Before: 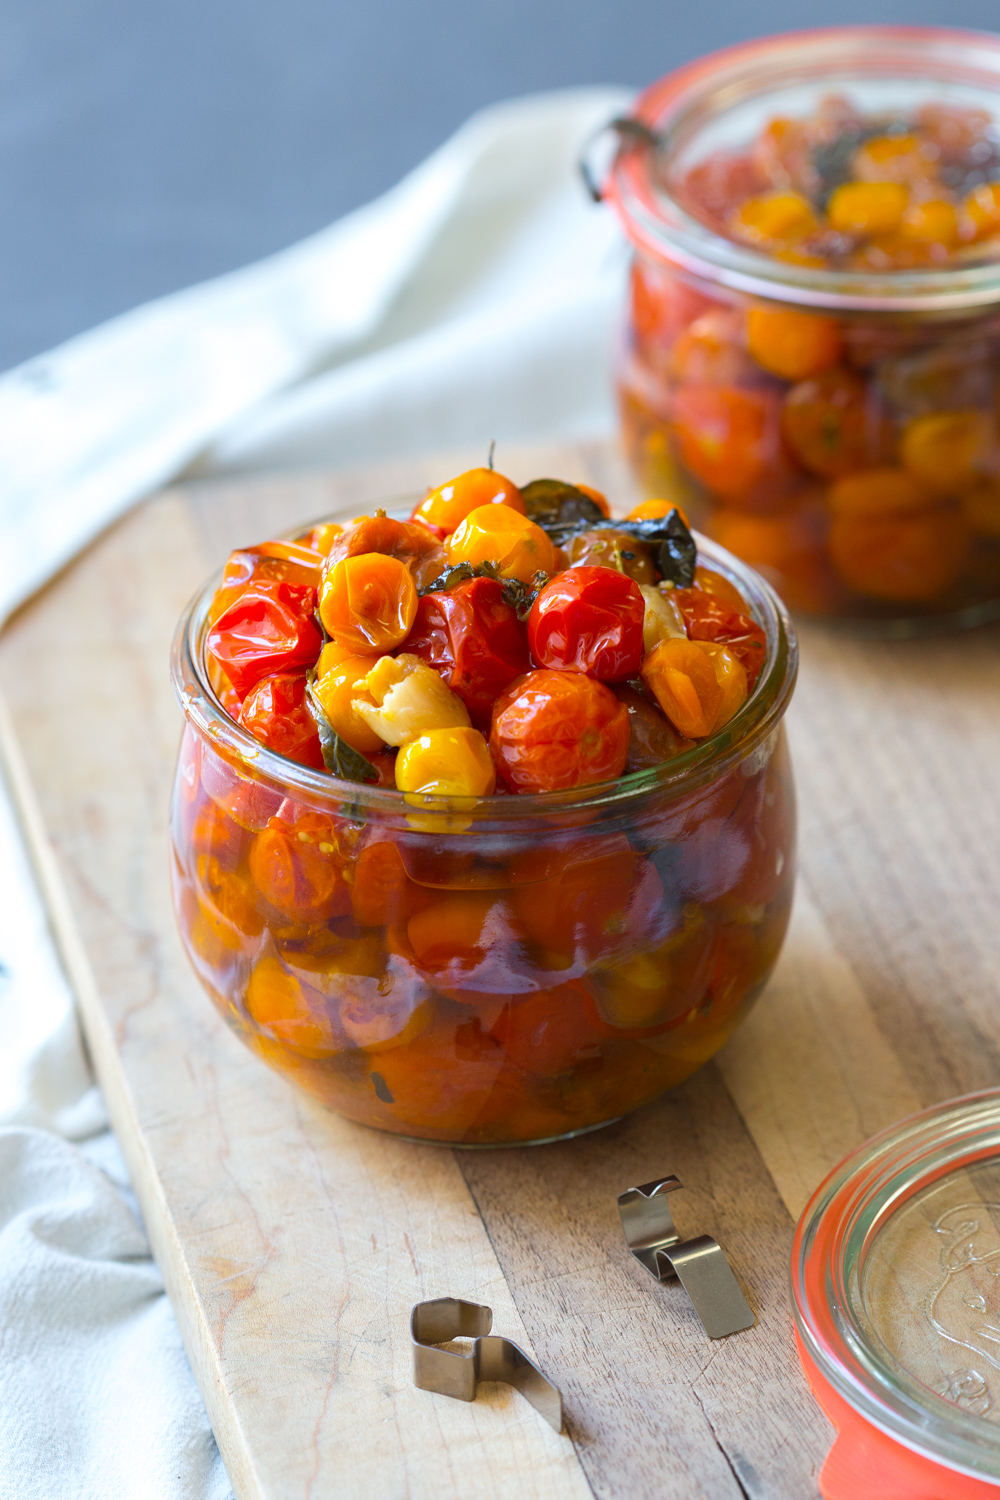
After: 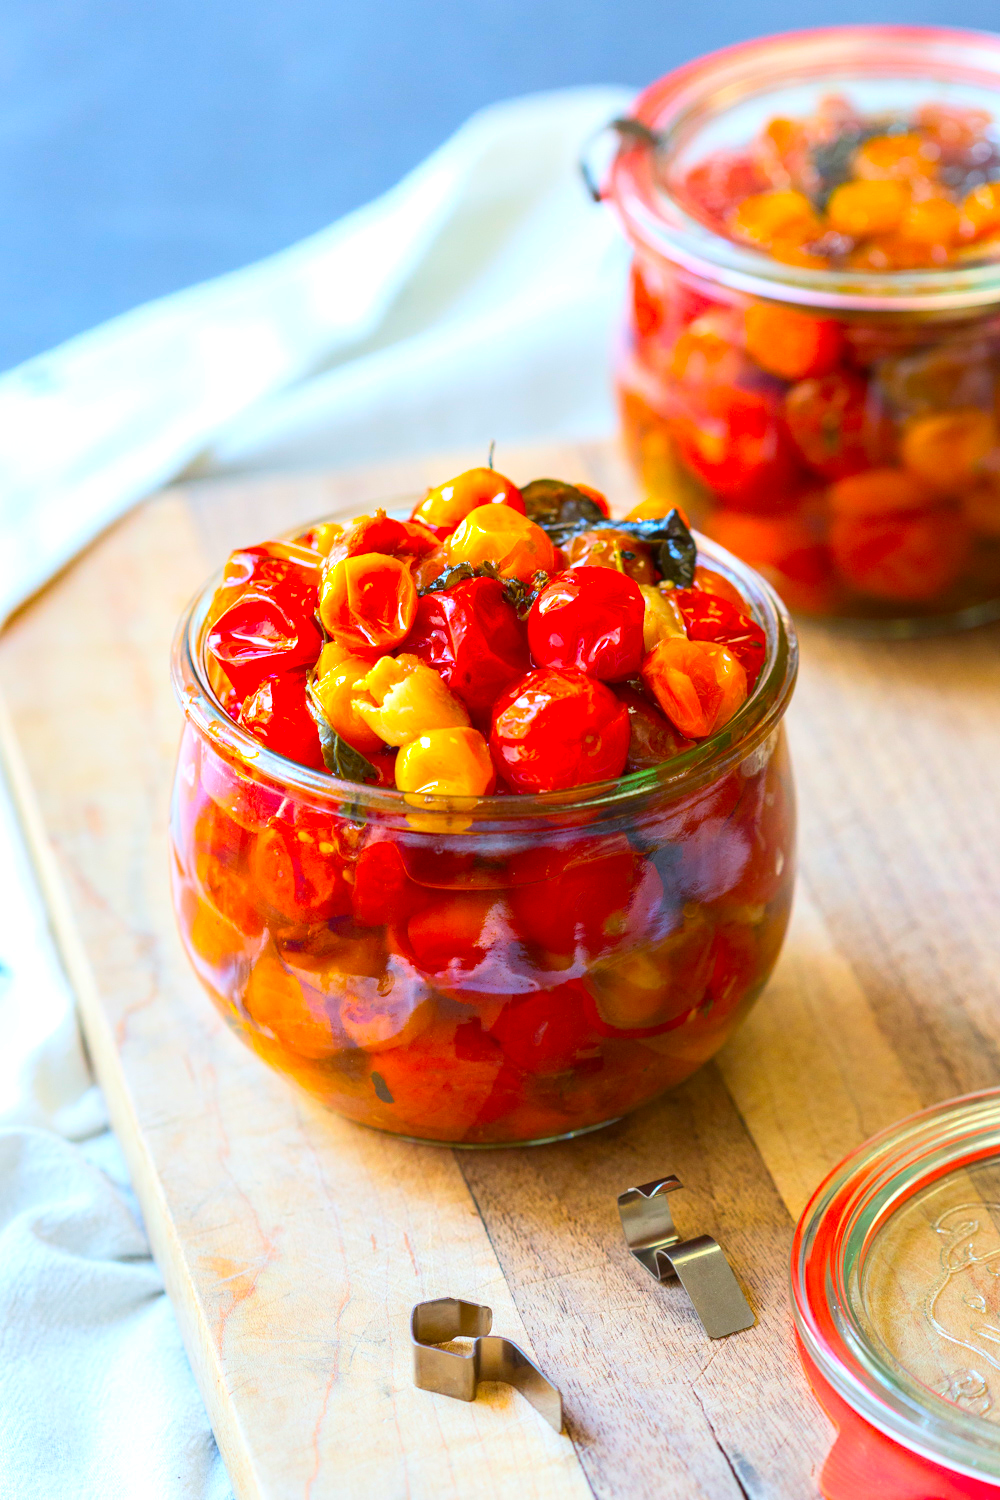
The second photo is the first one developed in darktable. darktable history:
local contrast: on, module defaults
contrast brightness saturation: contrast 0.2, brightness 0.2, saturation 0.8
